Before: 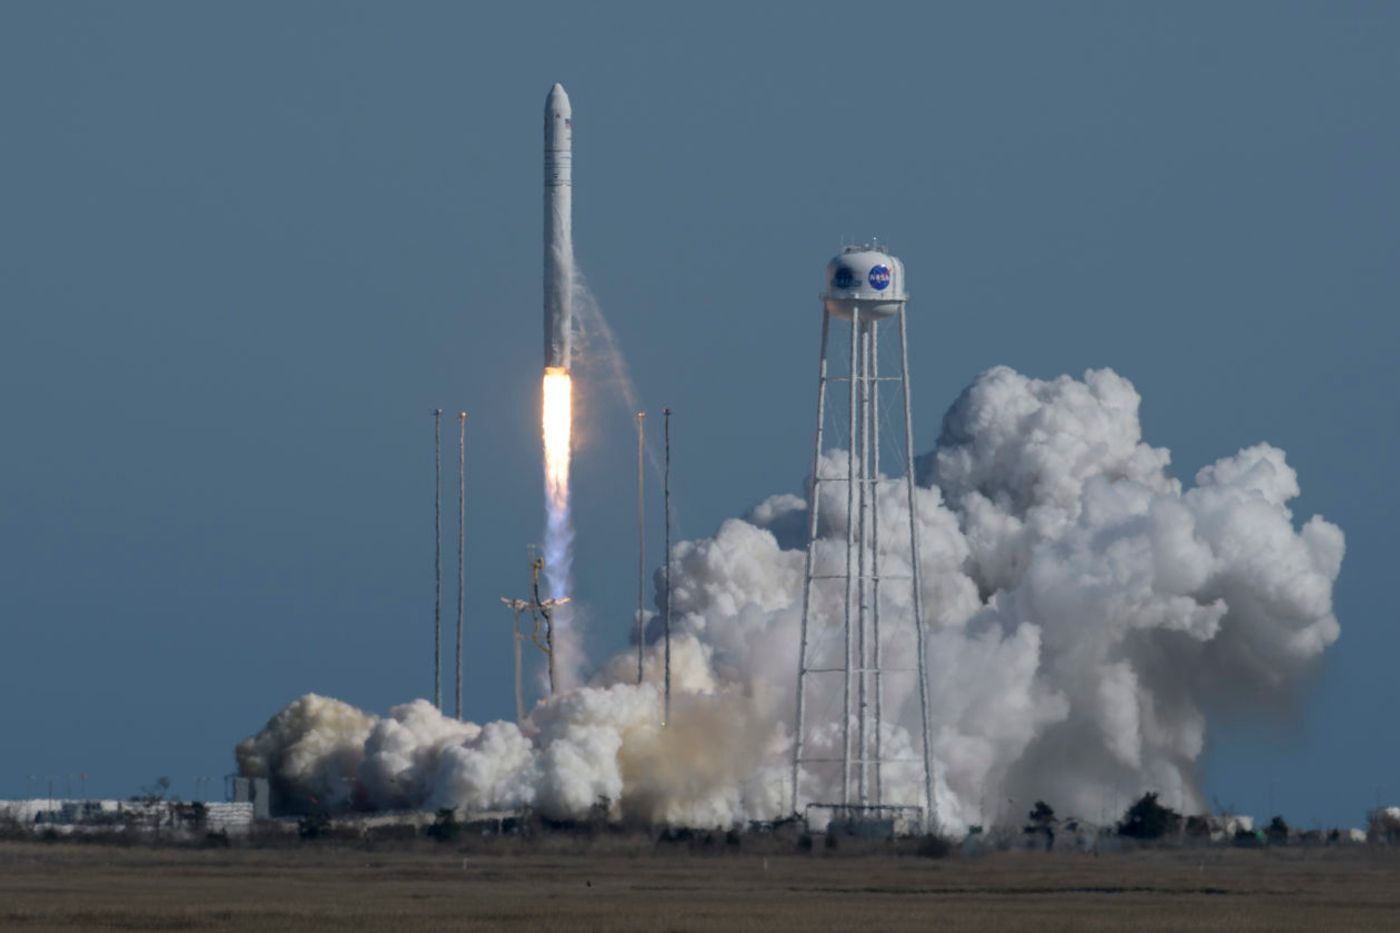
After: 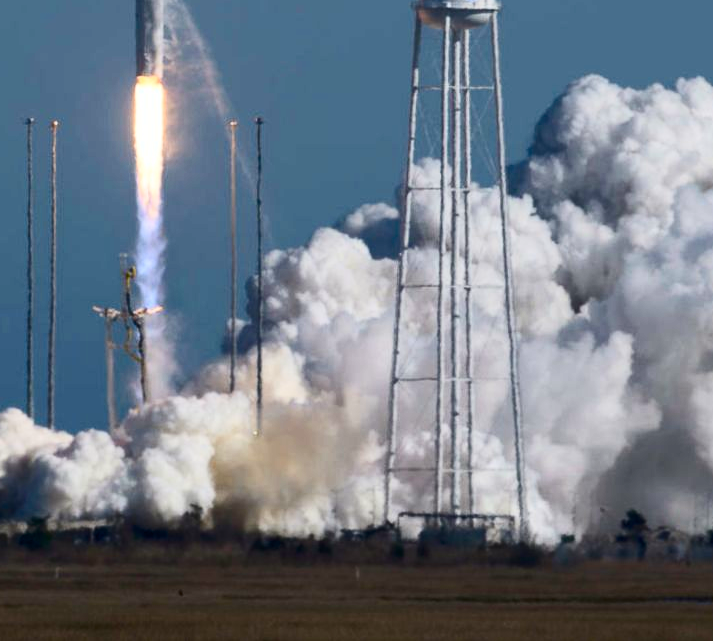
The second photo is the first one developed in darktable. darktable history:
color balance rgb: power › chroma 0.294%, power › hue 25.33°, linear chroma grading › global chroma 15.151%, perceptual saturation grading › global saturation 14.396%, perceptual saturation grading › highlights -25.874%, perceptual saturation grading › shadows 29.44%, global vibrance 20%
contrast brightness saturation: contrast 0.39, brightness 0.114
crop and rotate: left 29.177%, top 31.207%, right 19.849%
